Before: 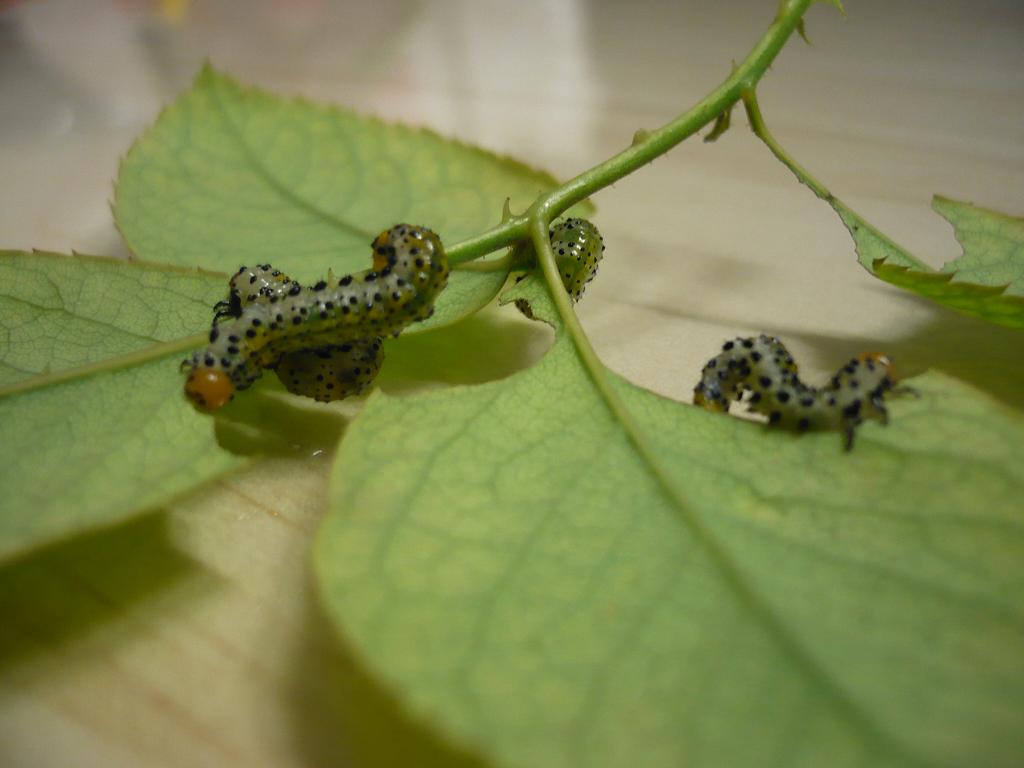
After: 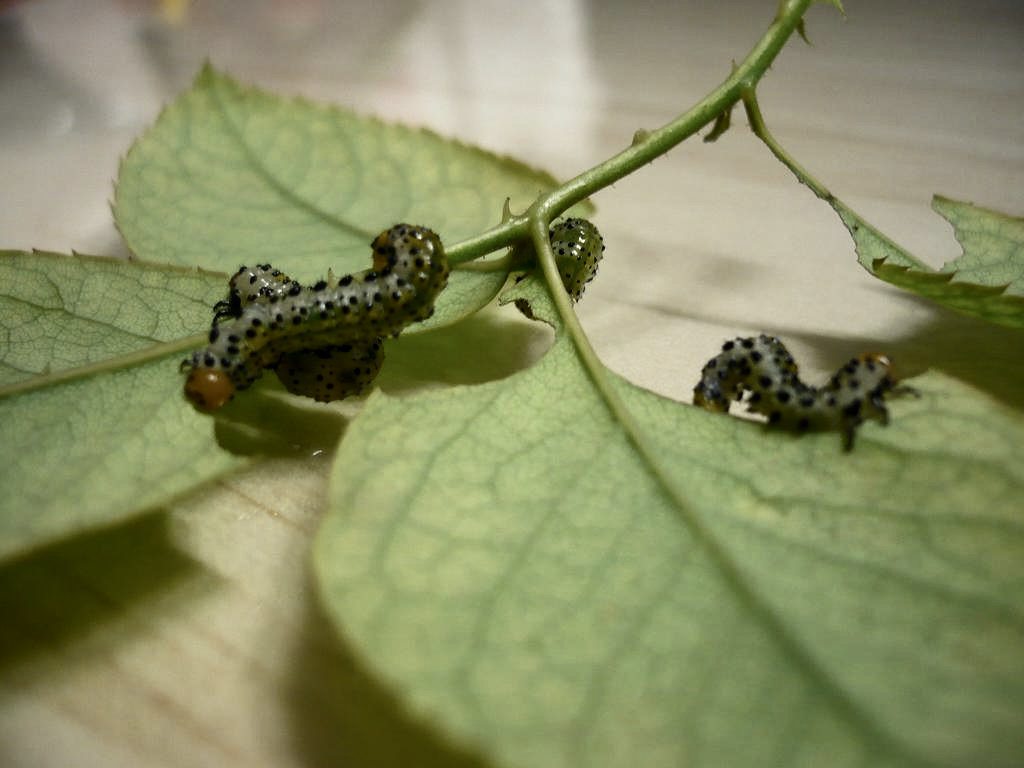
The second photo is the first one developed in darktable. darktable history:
local contrast: mode bilateral grid, contrast 20, coarseness 50, detail 119%, midtone range 0.2
color balance rgb: perceptual saturation grading › global saturation 1.611%, perceptual saturation grading › highlights -1.666%, perceptual saturation grading › mid-tones 4.54%, perceptual saturation grading › shadows 8.835%, global vibrance 18.983%
contrast brightness saturation: contrast 0.253, saturation -0.31
